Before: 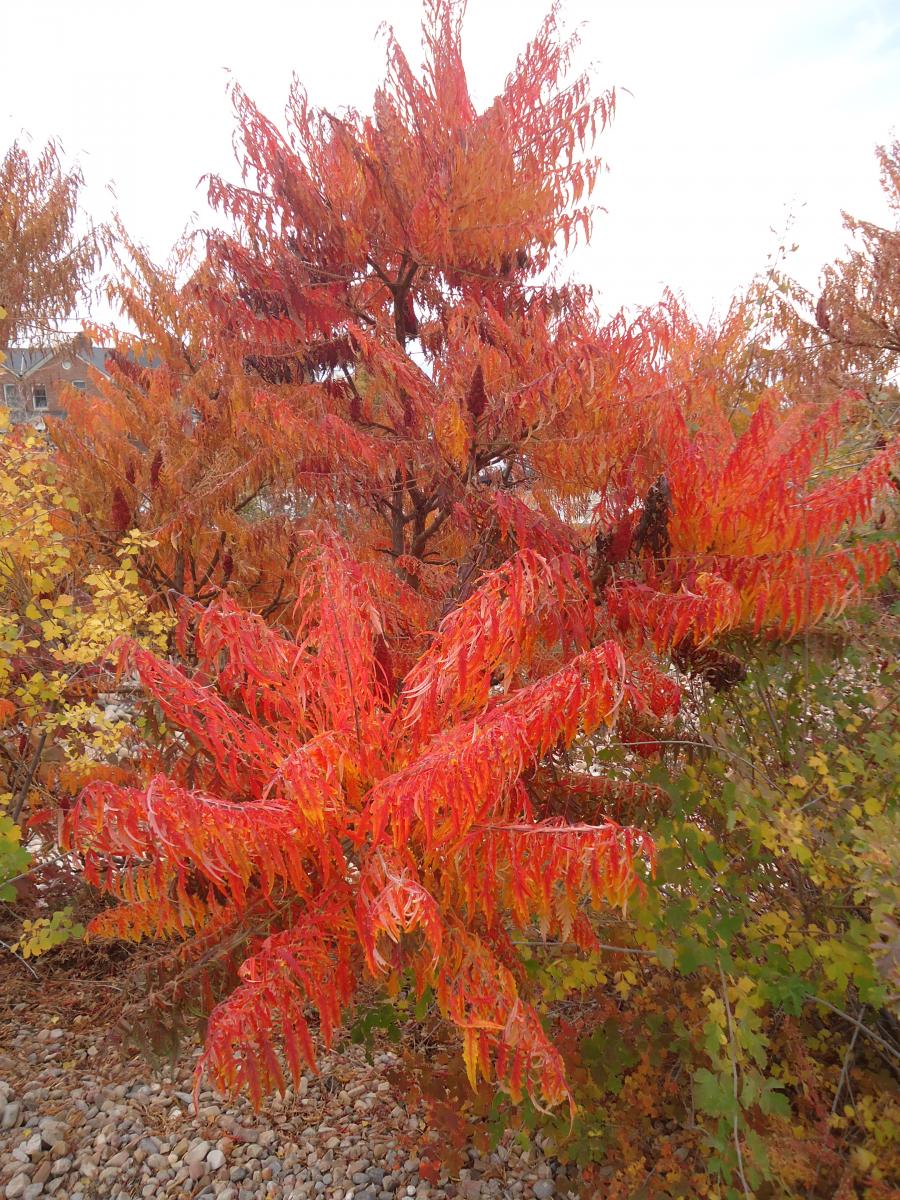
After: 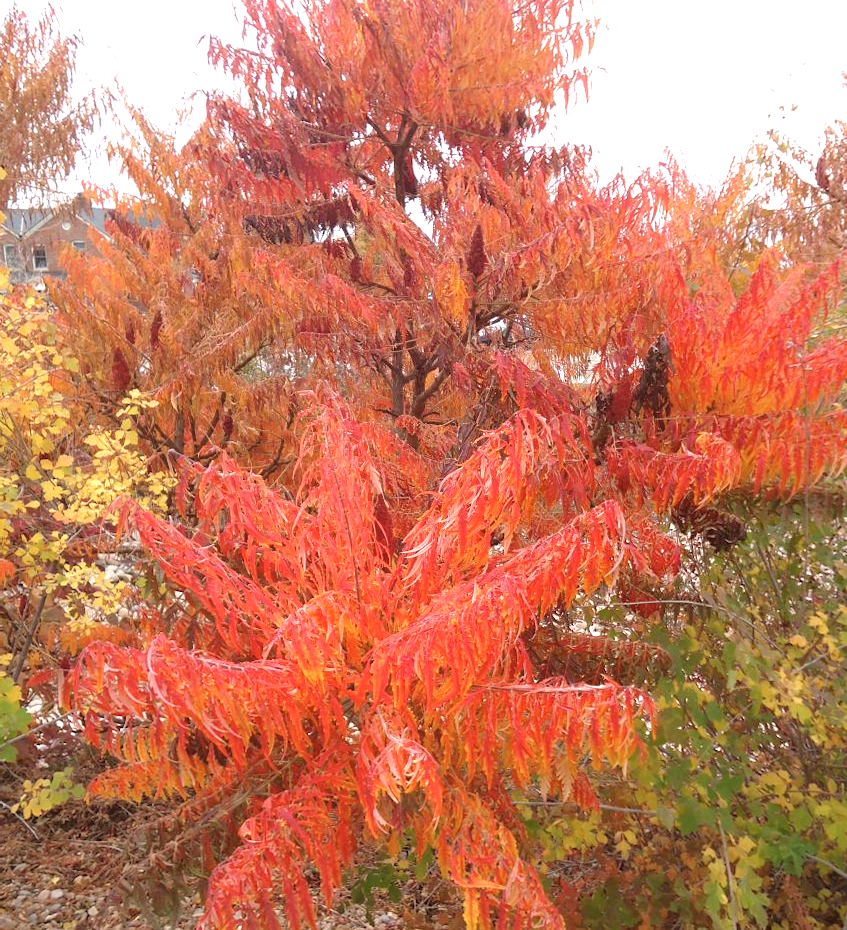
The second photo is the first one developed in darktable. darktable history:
crop and rotate: angle 0.064°, top 11.667%, right 5.673%, bottom 10.684%
haze removal: compatibility mode true, adaptive false
contrast brightness saturation: saturation -0.103
exposure: black level correction 0, exposure 0.701 EV, compensate highlight preservation false
